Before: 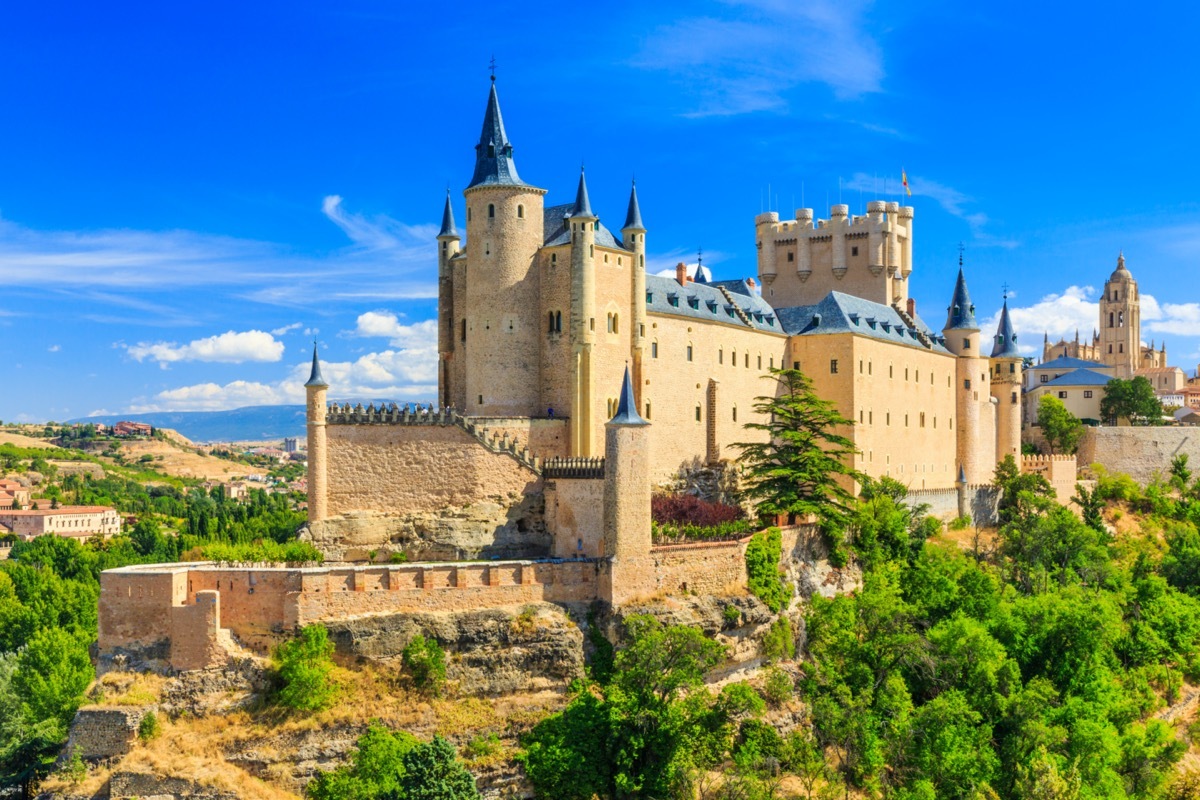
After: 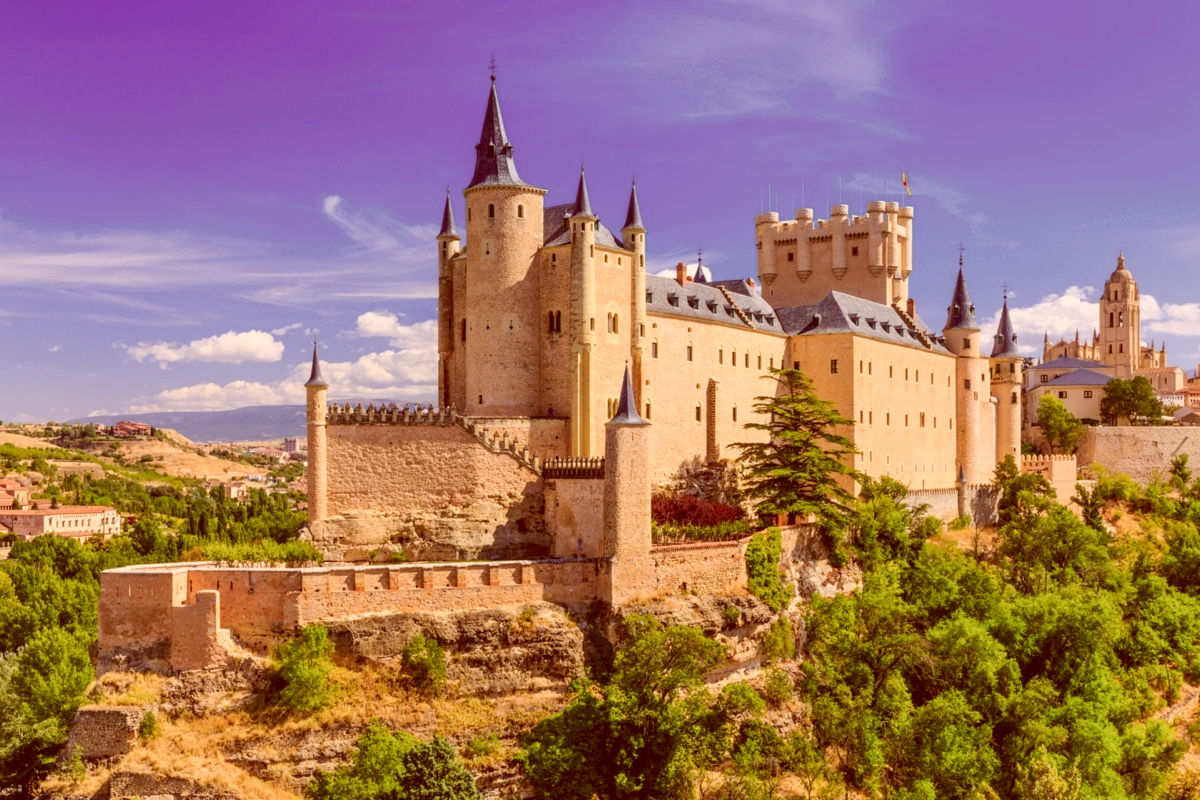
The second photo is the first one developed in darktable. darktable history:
tone equalizer: edges refinement/feathering 500, mask exposure compensation -1.57 EV, preserve details no
exposure: exposure -0.07 EV, compensate exposure bias true, compensate highlight preservation false
color correction: highlights a* 9.07, highlights b* 8.93, shadows a* 39.27, shadows b* 39.62, saturation 0.793
